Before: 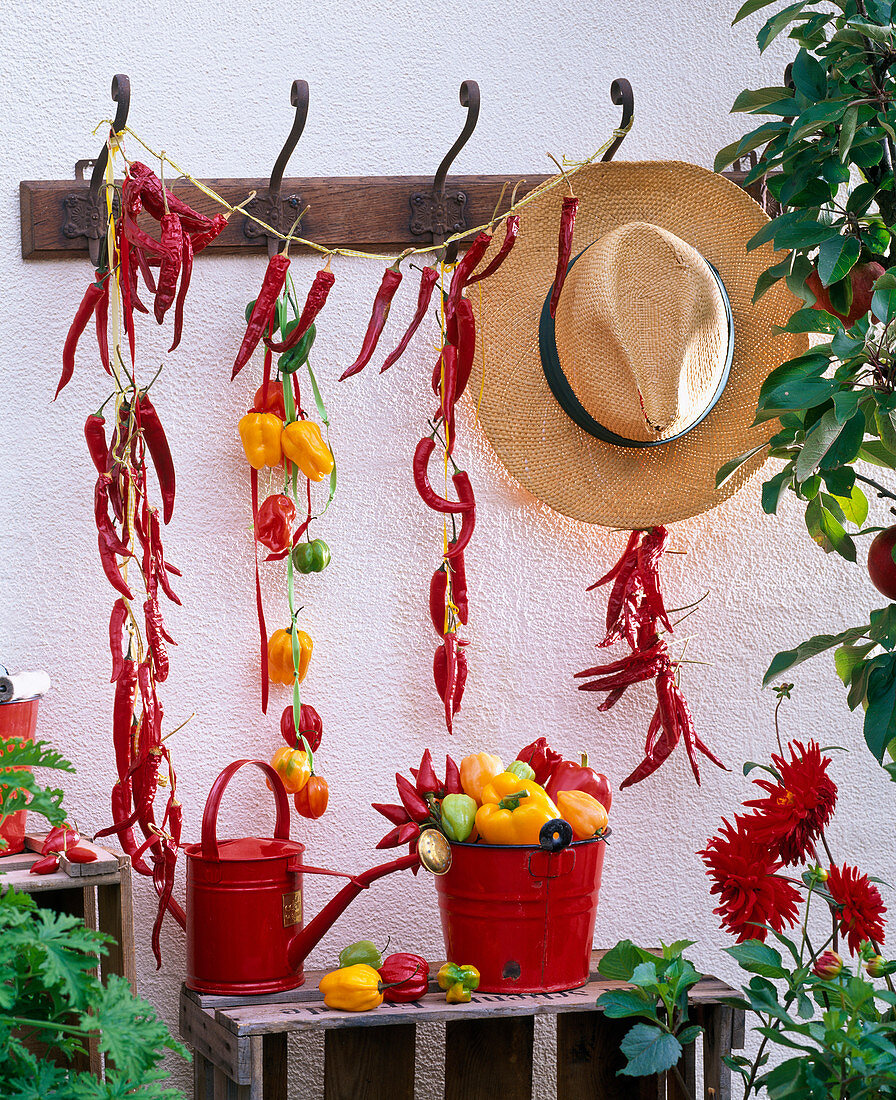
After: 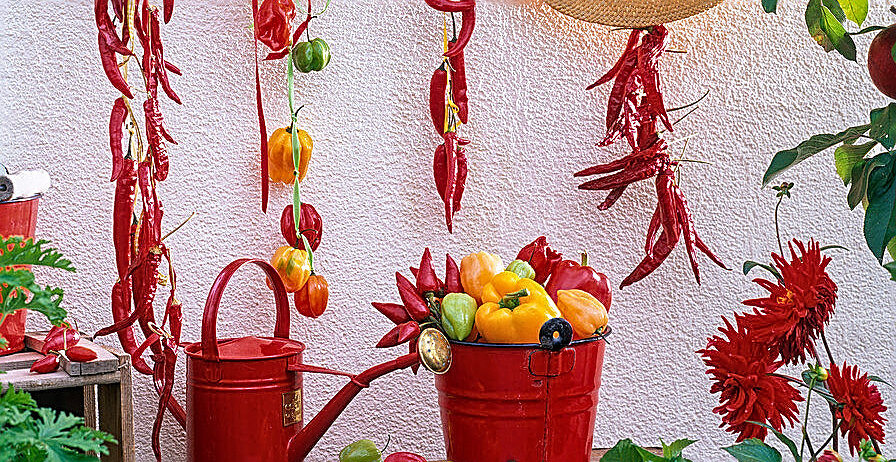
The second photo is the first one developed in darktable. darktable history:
crop: top 45.631%, bottom 12.28%
local contrast: on, module defaults
sharpen: amount 1.013
